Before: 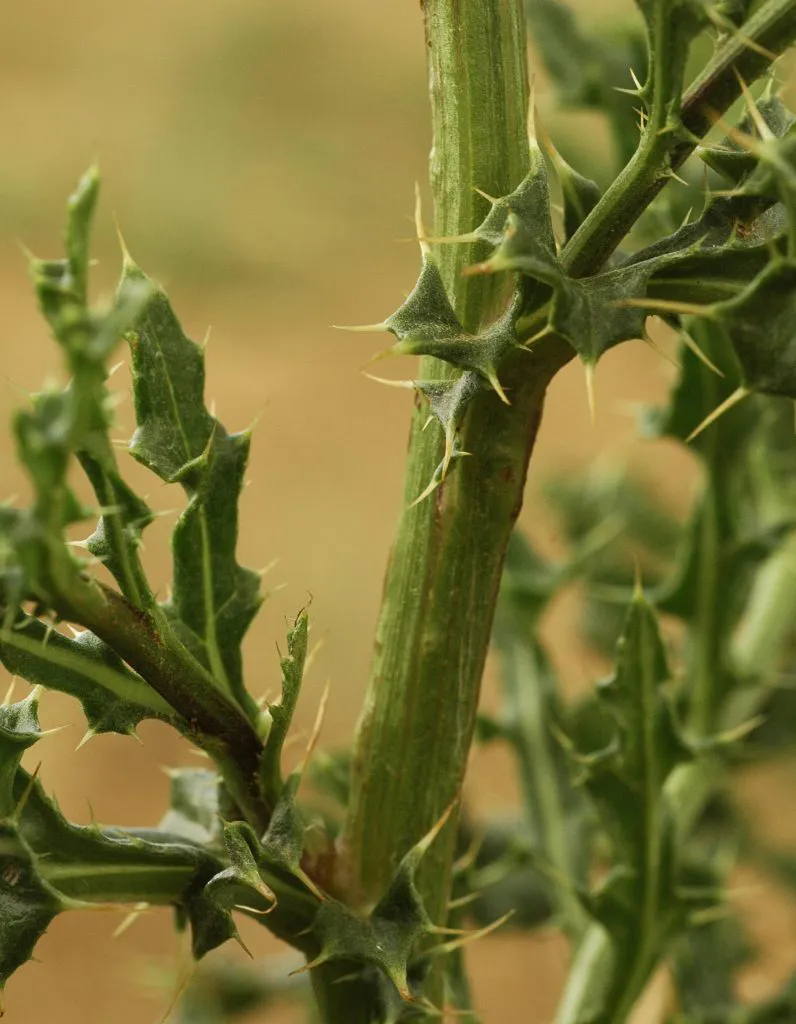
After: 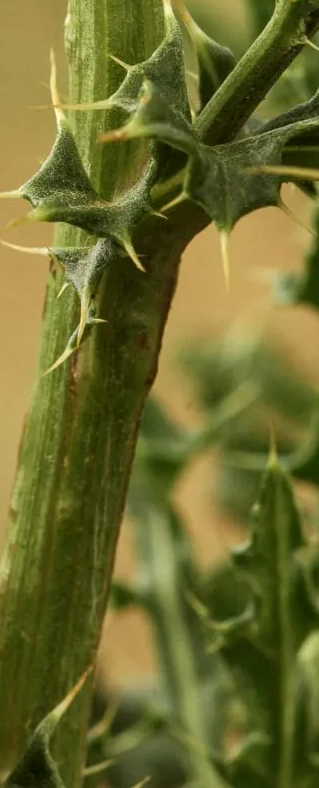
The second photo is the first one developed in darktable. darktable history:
local contrast: on, module defaults
crop: left 45.891%, top 13.044%, right 14.008%, bottom 9.982%
